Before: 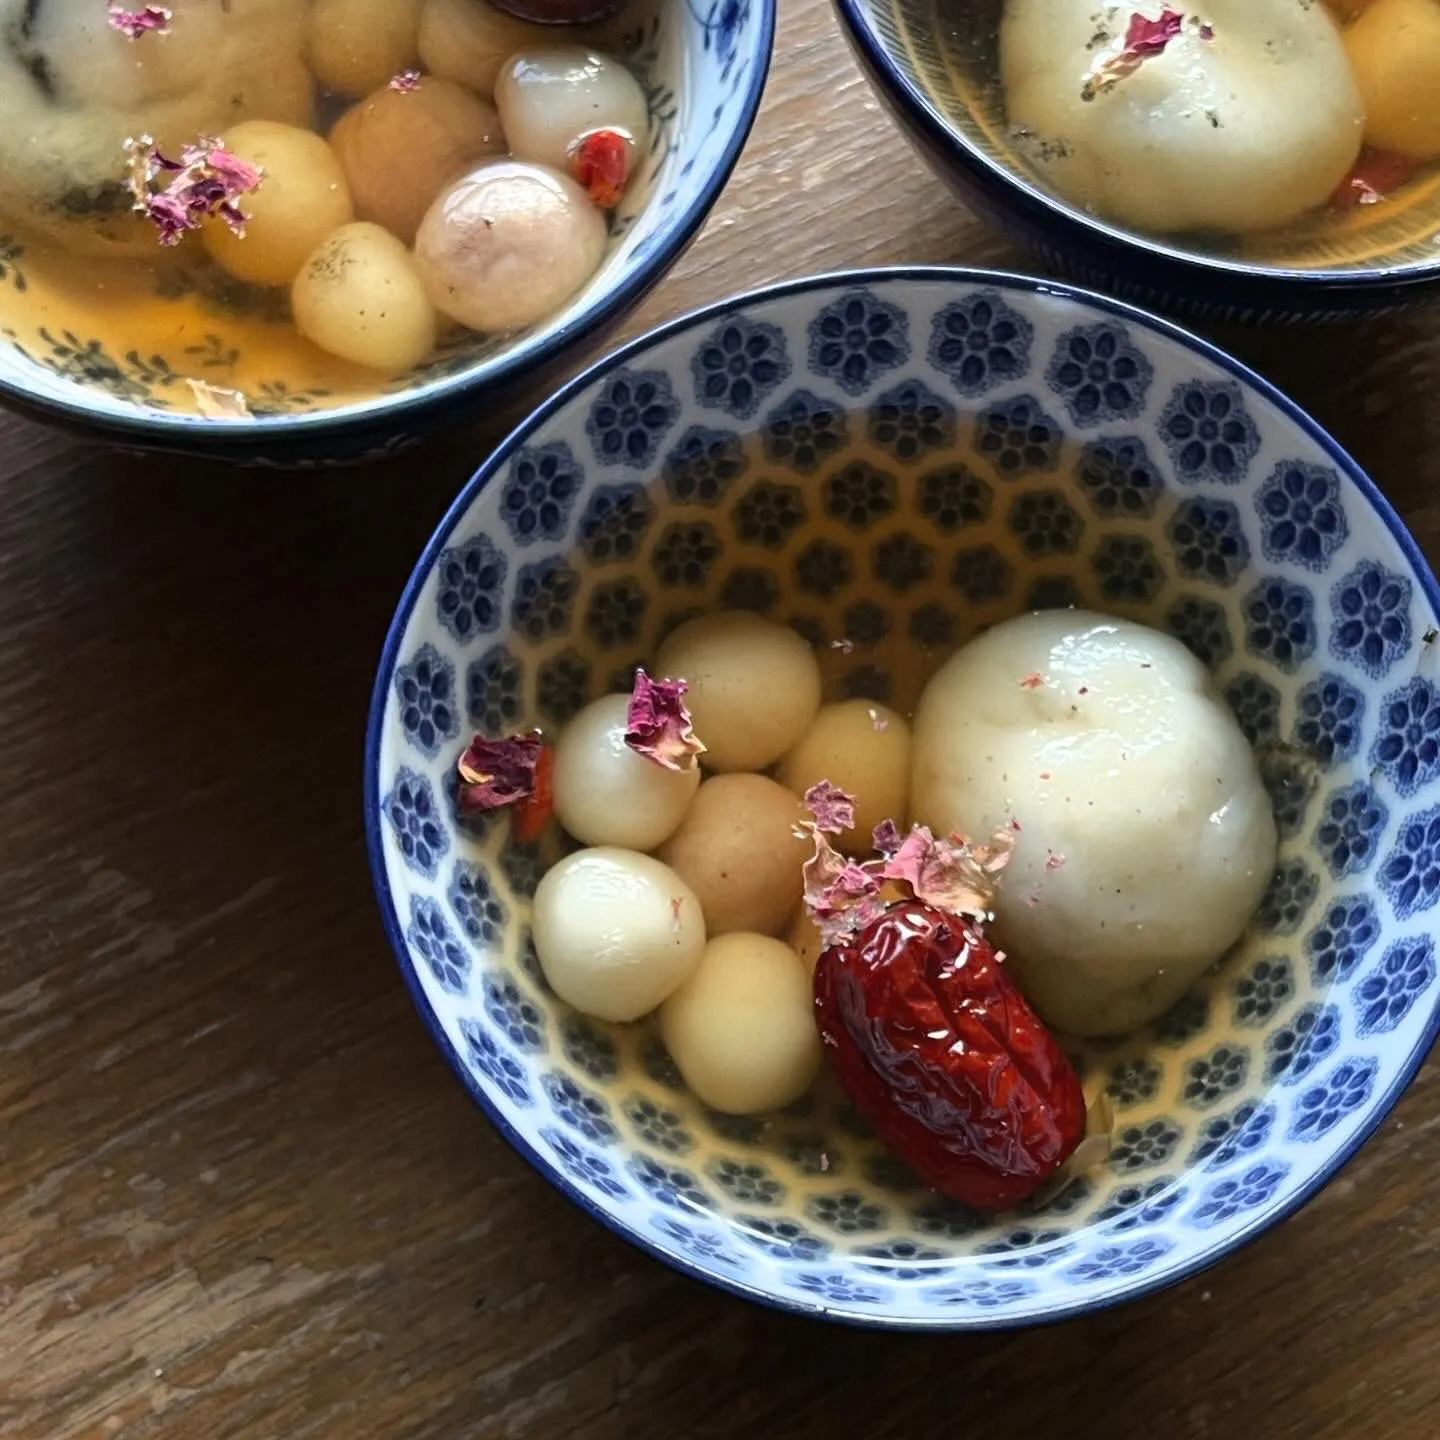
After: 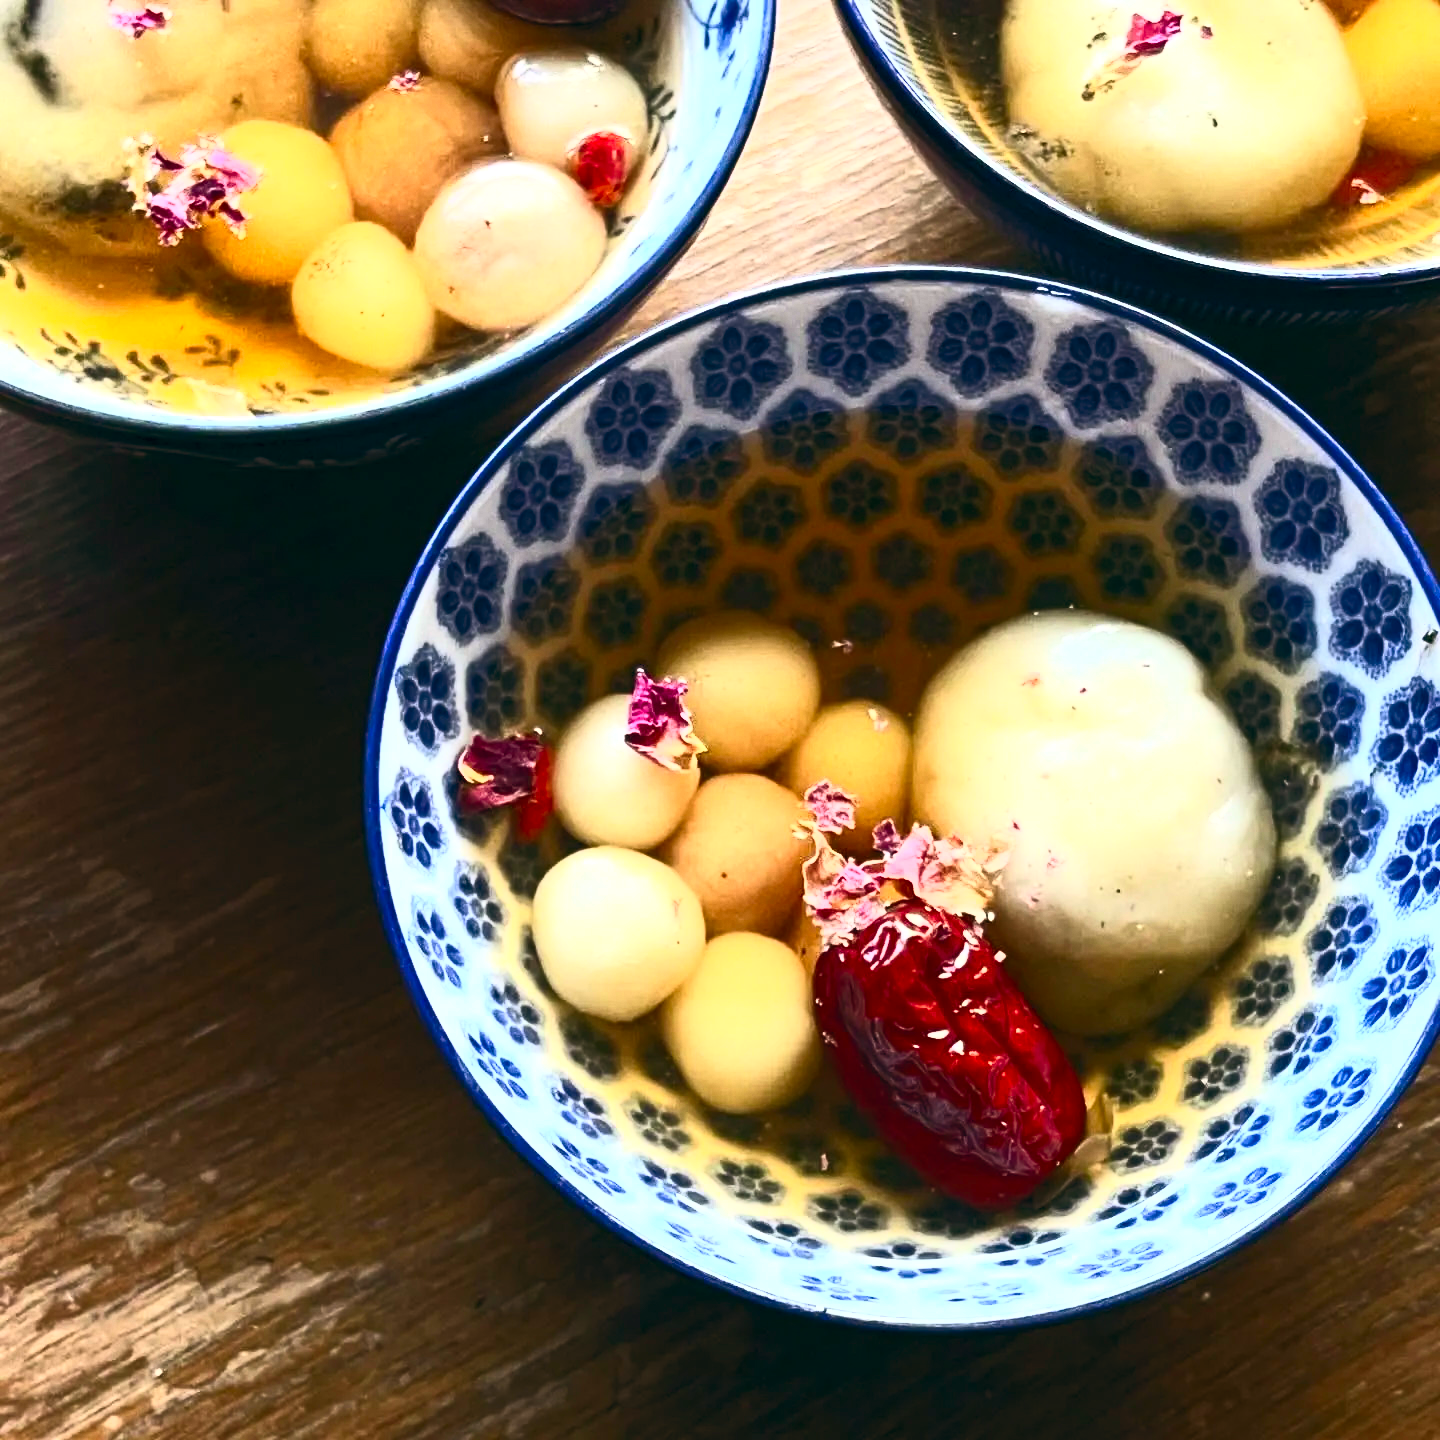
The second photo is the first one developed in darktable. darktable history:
contrast brightness saturation: contrast 0.83, brightness 0.59, saturation 0.59
color balance: lift [1, 0.998, 1.001, 1.002], gamma [1, 1.02, 1, 0.98], gain [1, 1.02, 1.003, 0.98]
local contrast: highlights 100%, shadows 100%, detail 120%, midtone range 0.2
